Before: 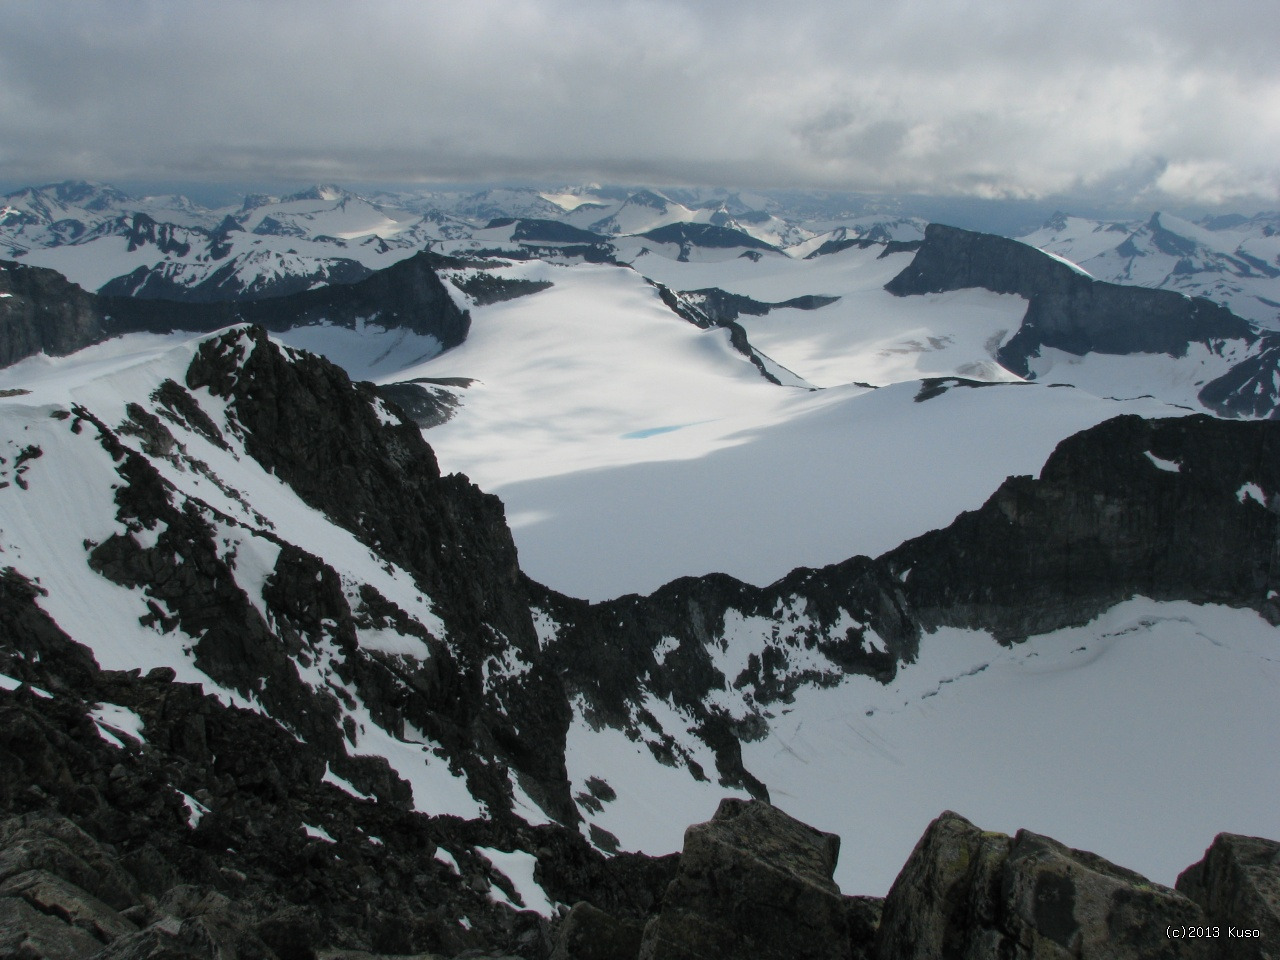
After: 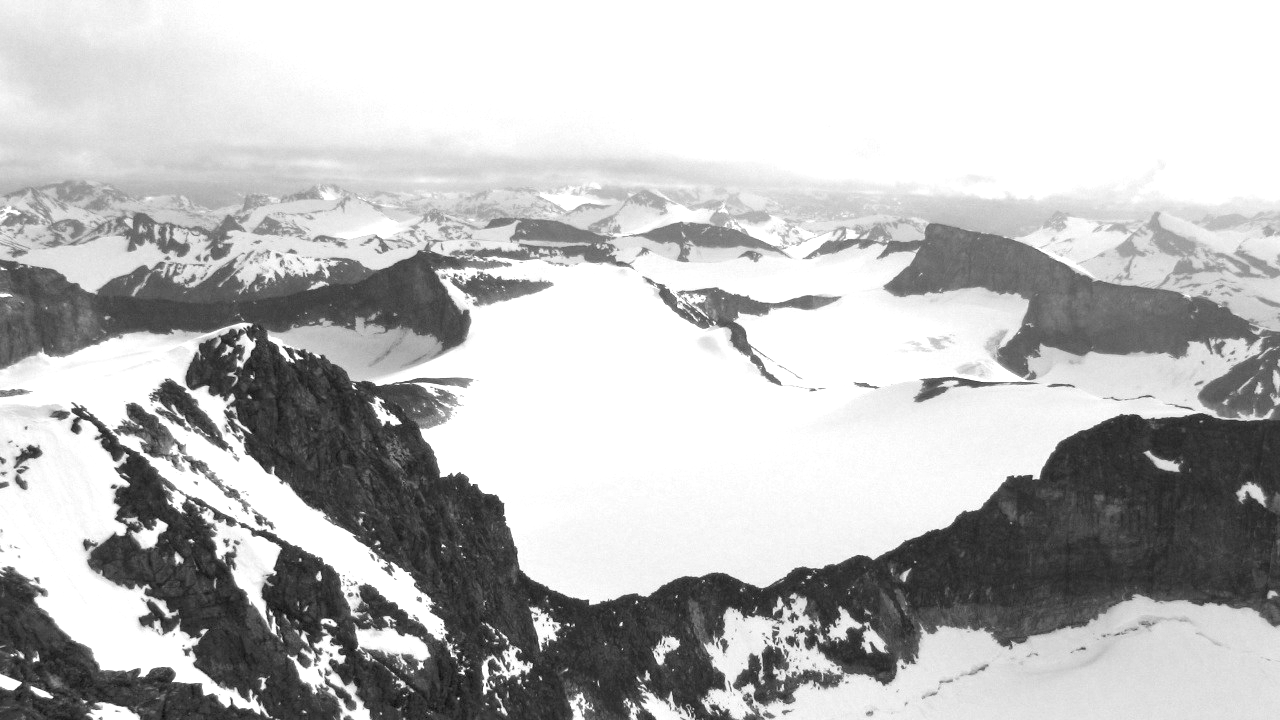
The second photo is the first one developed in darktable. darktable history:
exposure: exposure 0.496 EV, compensate highlight preservation false
white balance: red 8, blue 8
haze removal: compatibility mode true, adaptive false
crop: bottom 24.967%
color balance: mode lift, gamma, gain (sRGB), lift [0.997, 0.979, 1.021, 1.011], gamma [1, 1.084, 0.916, 0.998], gain [1, 0.87, 1.13, 1.101], contrast 4.55%, contrast fulcrum 38.24%, output saturation 104.09%
monochrome: a 26.22, b 42.67, size 0.8
